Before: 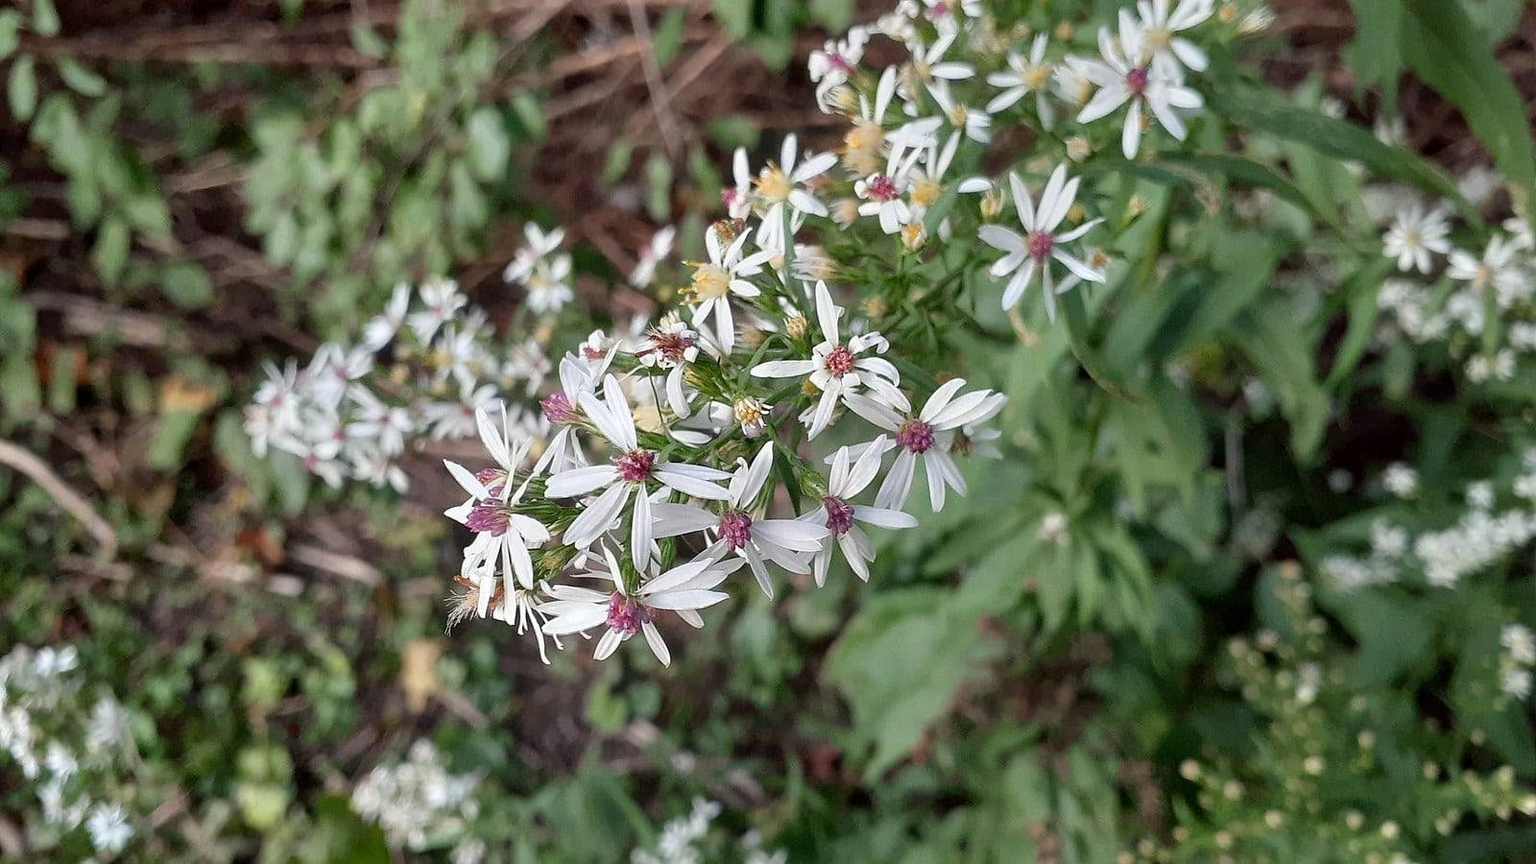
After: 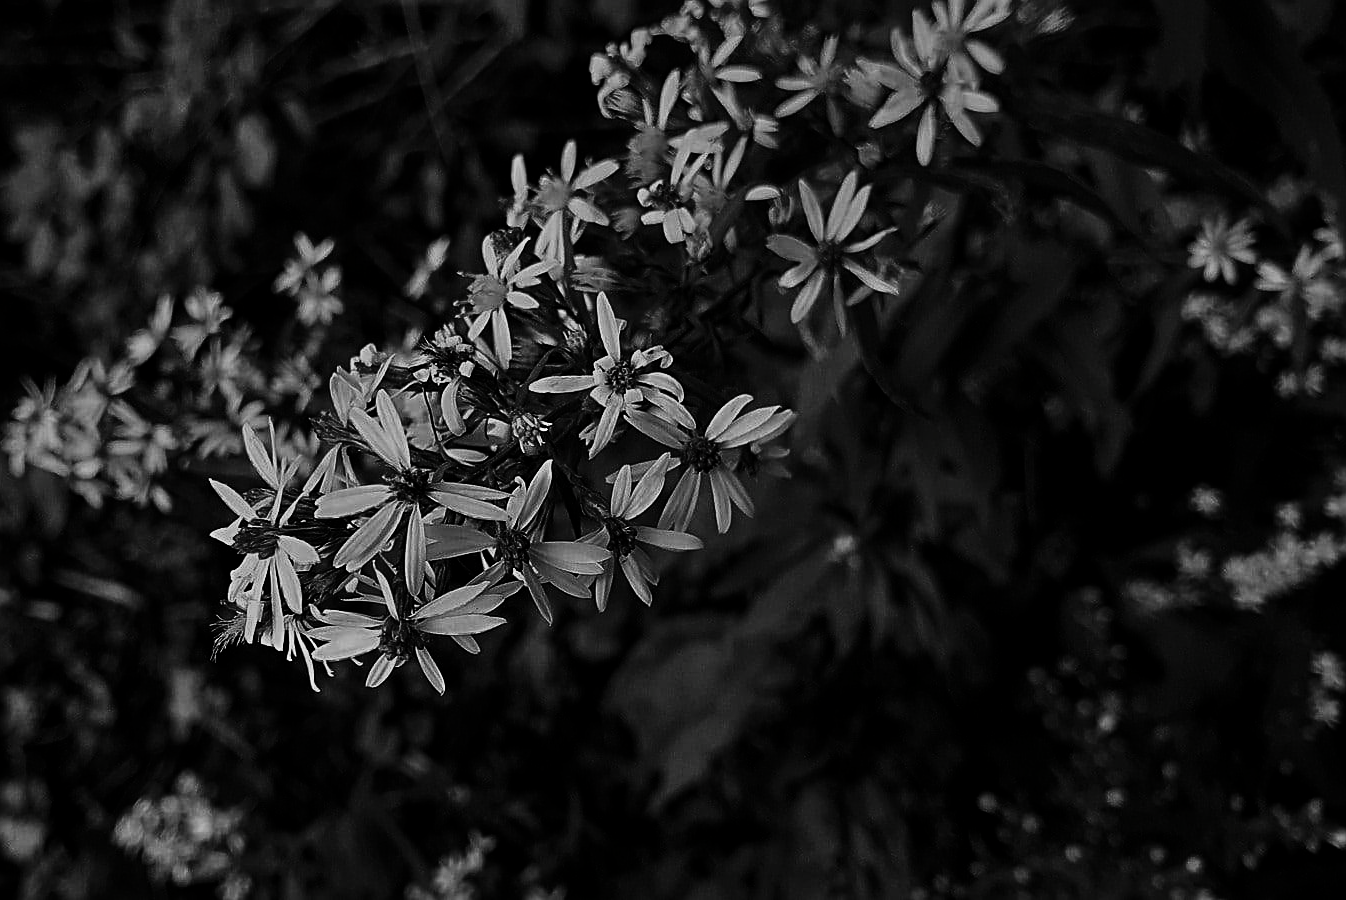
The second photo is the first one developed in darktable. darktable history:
crop: left 15.853%
sharpen: radius 2.759
tone curve: curves: ch0 [(0, 0) (0.003, 0.002) (0.011, 0.006) (0.025, 0.014) (0.044, 0.025) (0.069, 0.039) (0.1, 0.056) (0.136, 0.086) (0.177, 0.129) (0.224, 0.183) (0.277, 0.247) (0.335, 0.318) (0.399, 0.395) (0.468, 0.48) (0.543, 0.571) (0.623, 0.668) (0.709, 0.773) (0.801, 0.873) (0.898, 0.978) (1, 1)], color space Lab, linked channels, preserve colors none
filmic rgb: black relative exposure -8.02 EV, white relative exposure 3.92 EV, hardness 4.25
contrast brightness saturation: contrast 0.022, brightness -0.987, saturation -0.994
velvia: on, module defaults
exposure: compensate exposure bias true, compensate highlight preservation false
